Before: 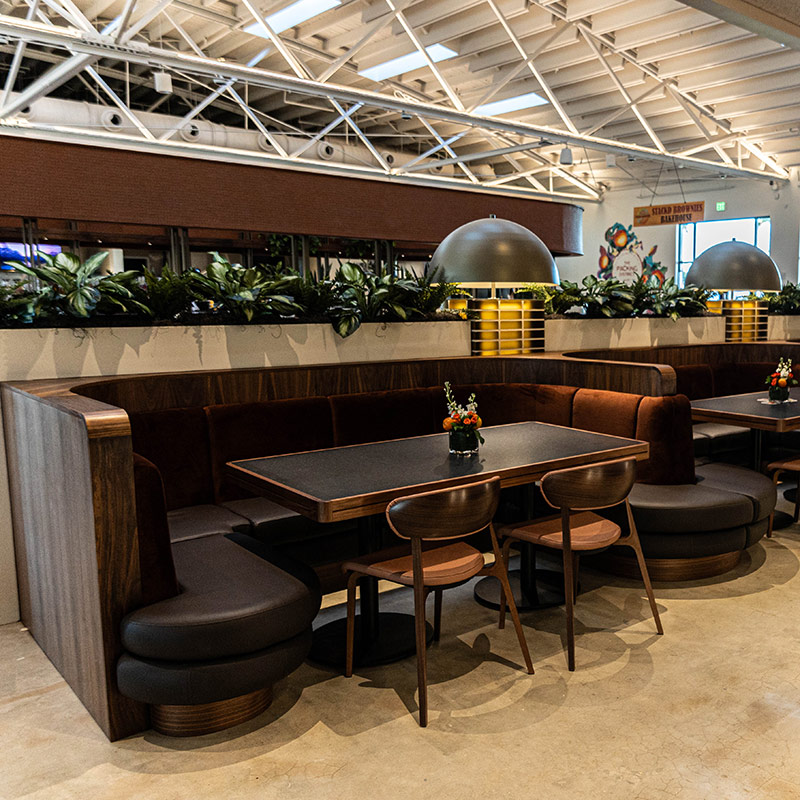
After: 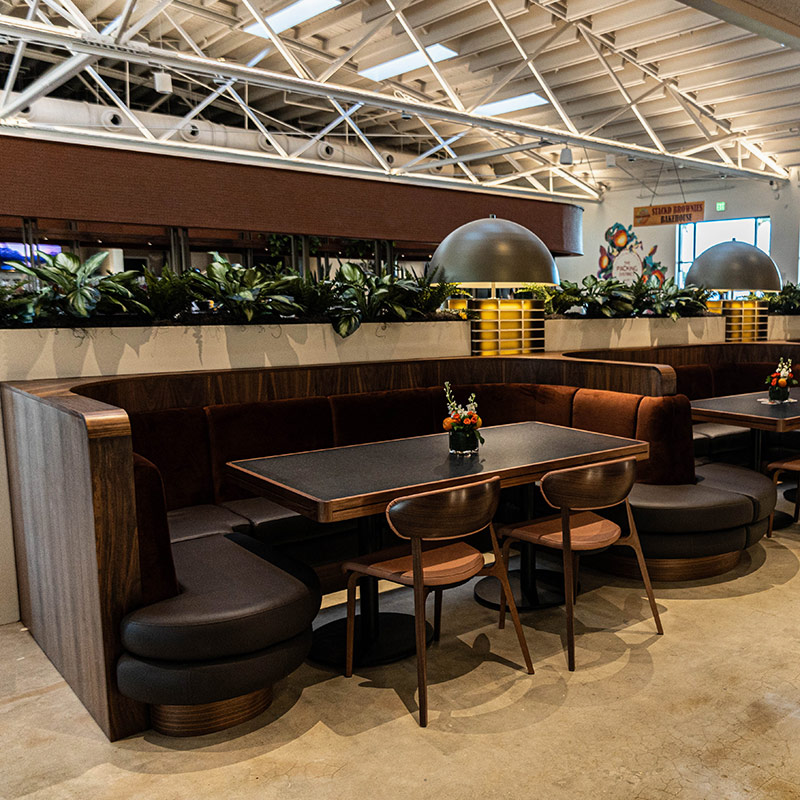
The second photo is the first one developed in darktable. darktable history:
exposure: exposure -0.04 EV, compensate highlight preservation false
shadows and highlights: shadows 19.13, highlights -83.41, soften with gaussian
